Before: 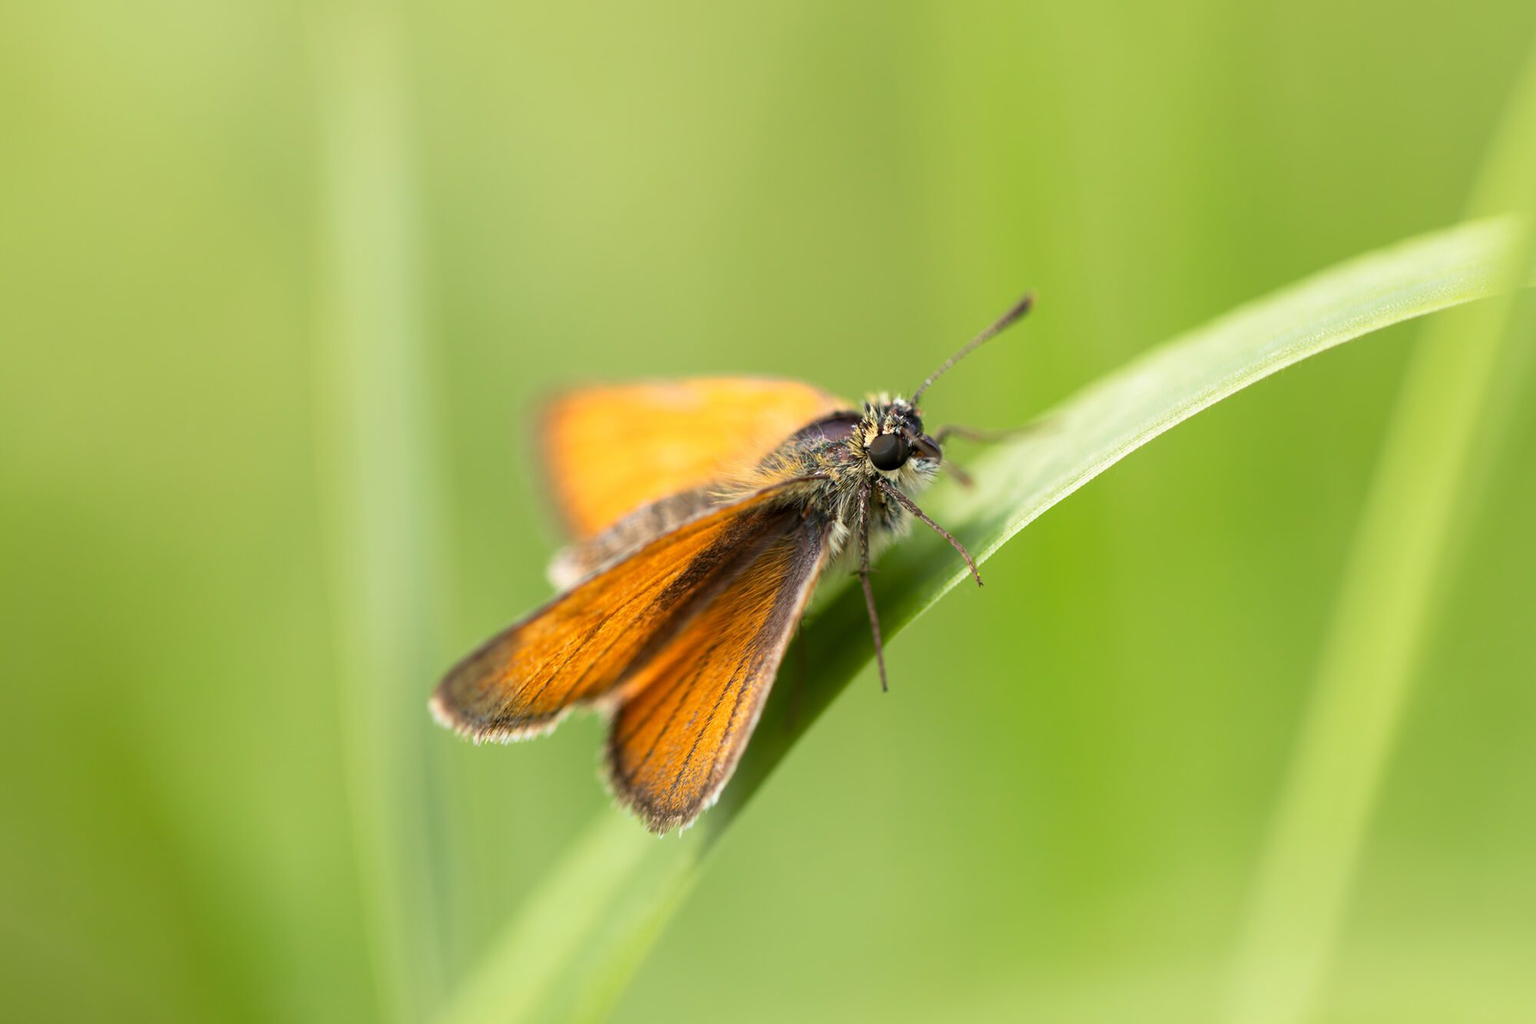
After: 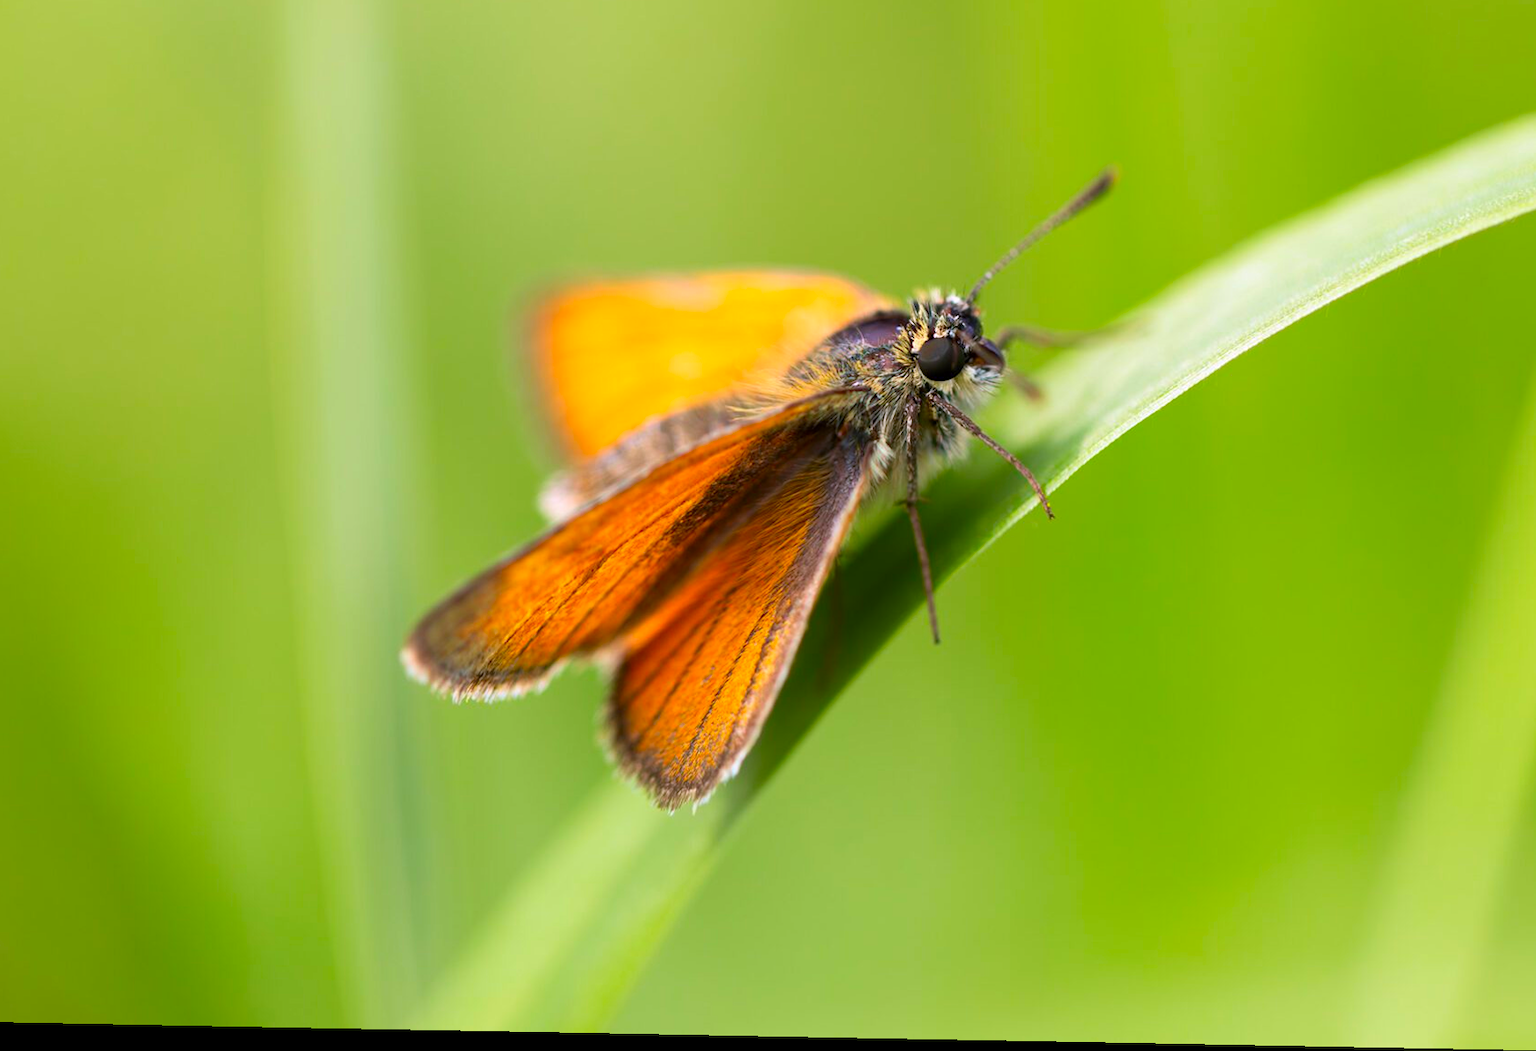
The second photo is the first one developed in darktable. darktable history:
contrast brightness saturation: brightness -0.02, saturation 0.35
rotate and perspective: lens shift (horizontal) -0.055, automatic cropping off
white balance: red 1.004, blue 1.096
crop and rotate: left 4.842%, top 15.51%, right 10.668%
